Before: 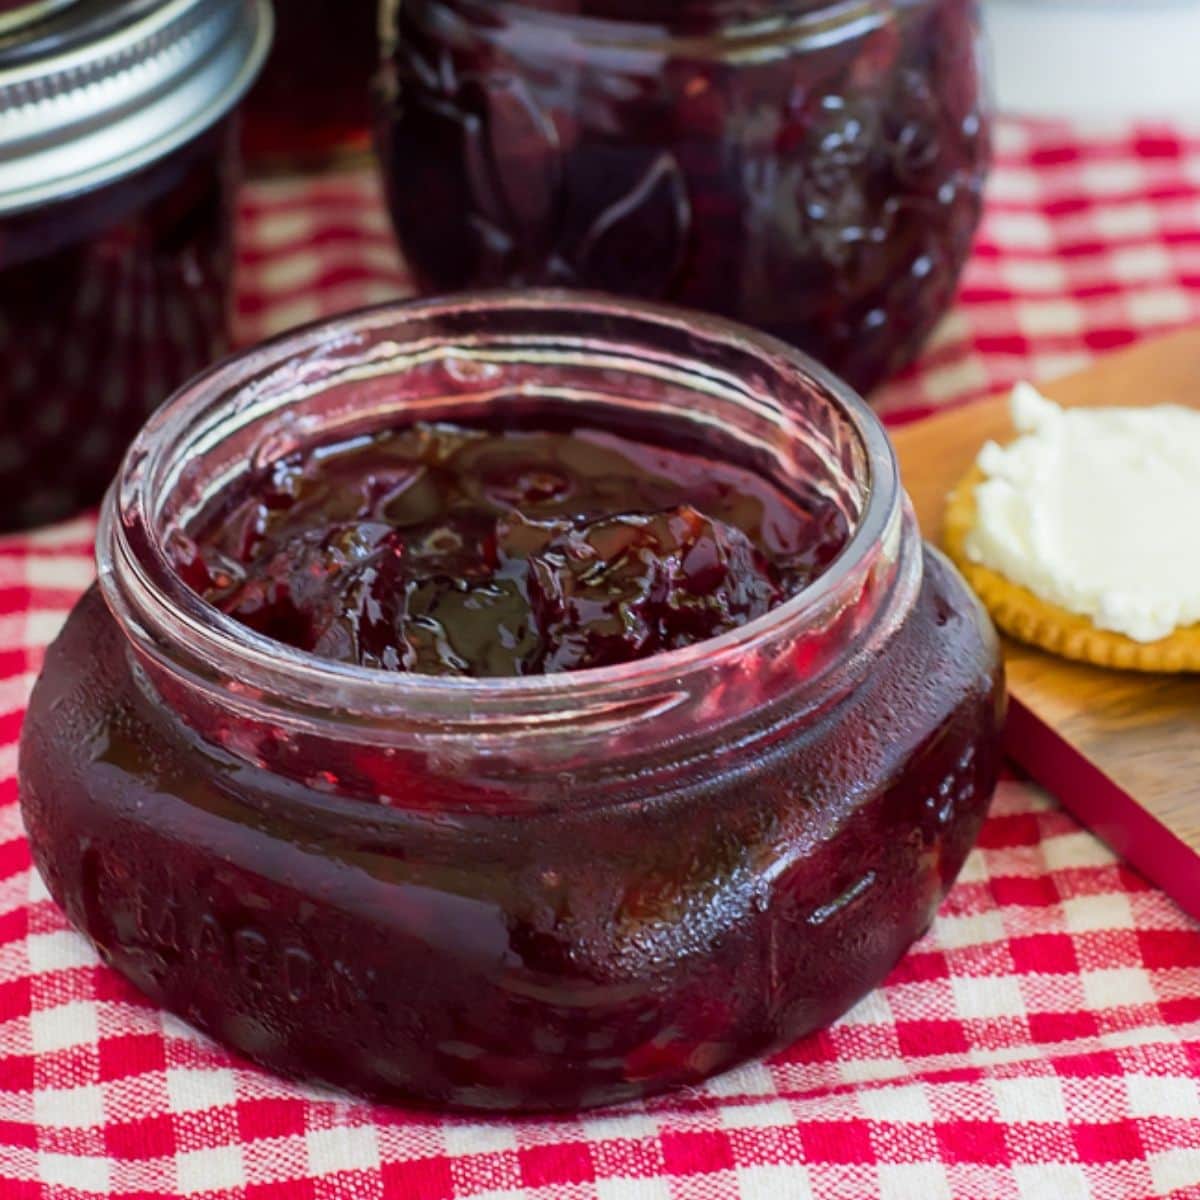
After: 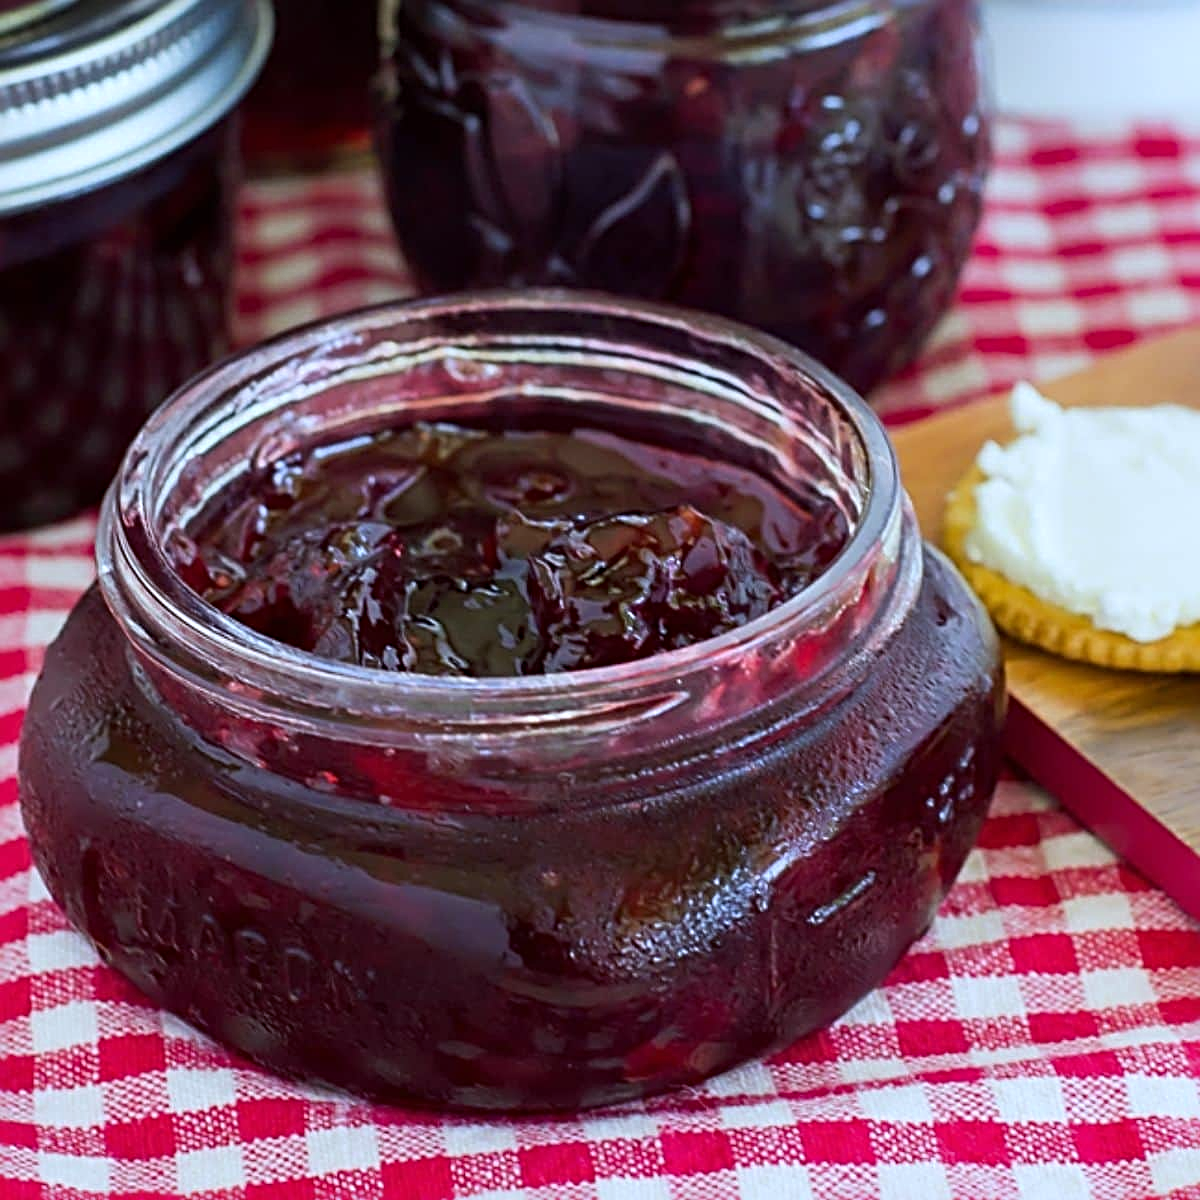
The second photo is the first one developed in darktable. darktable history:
sharpen: radius 4
white balance: red 0.924, blue 1.095
